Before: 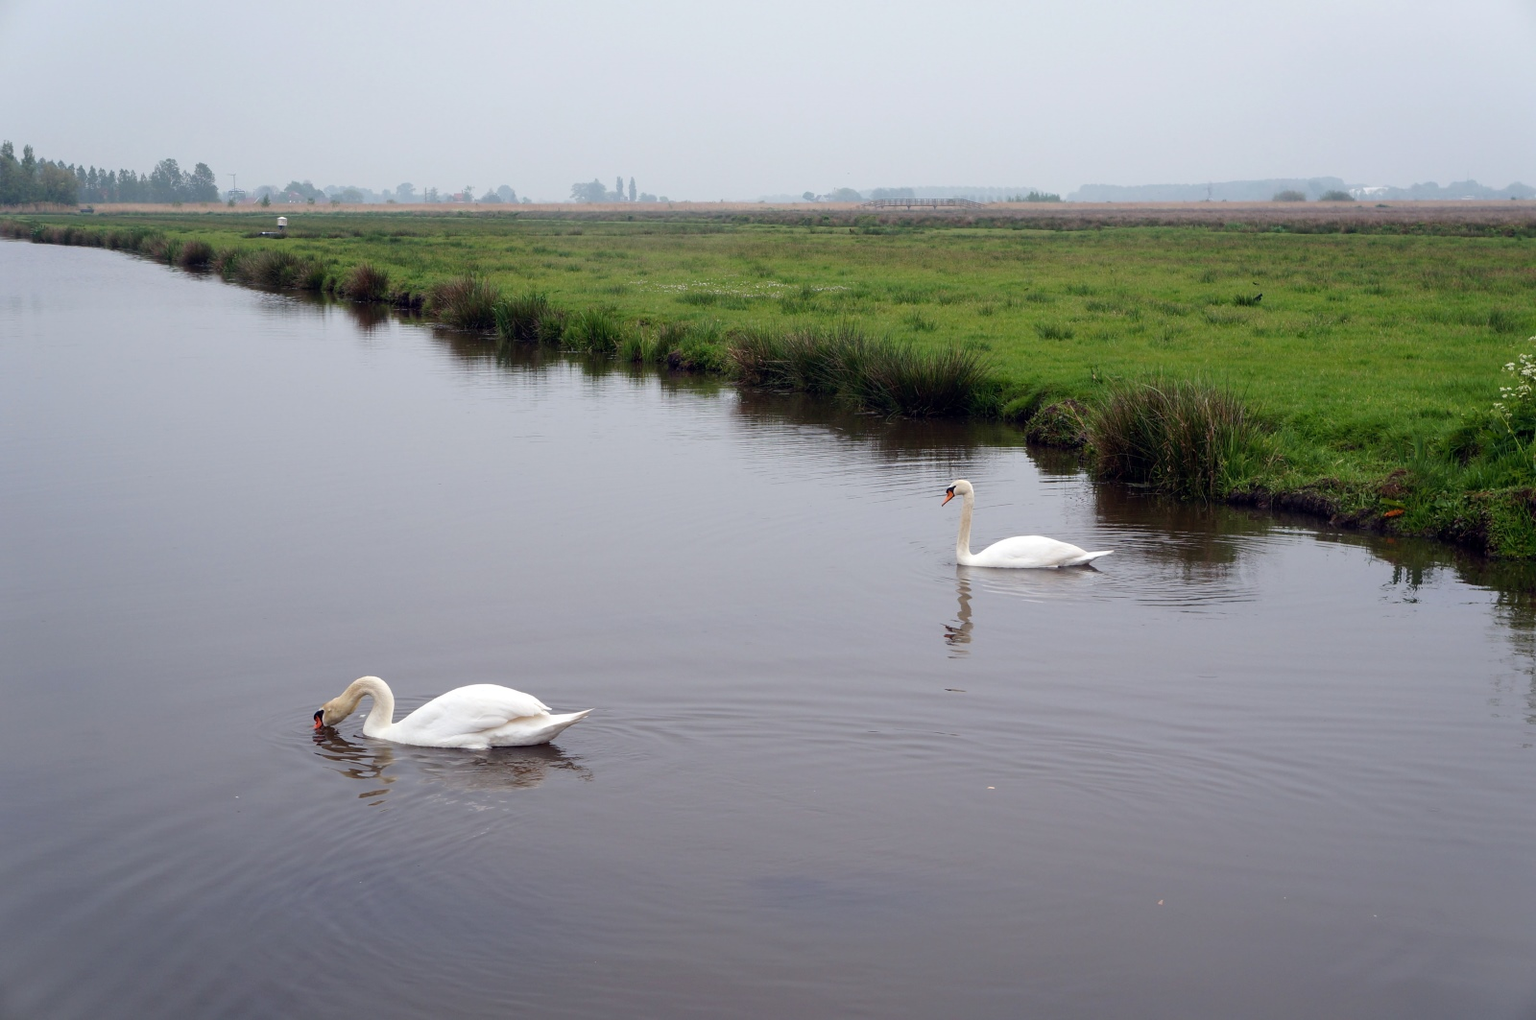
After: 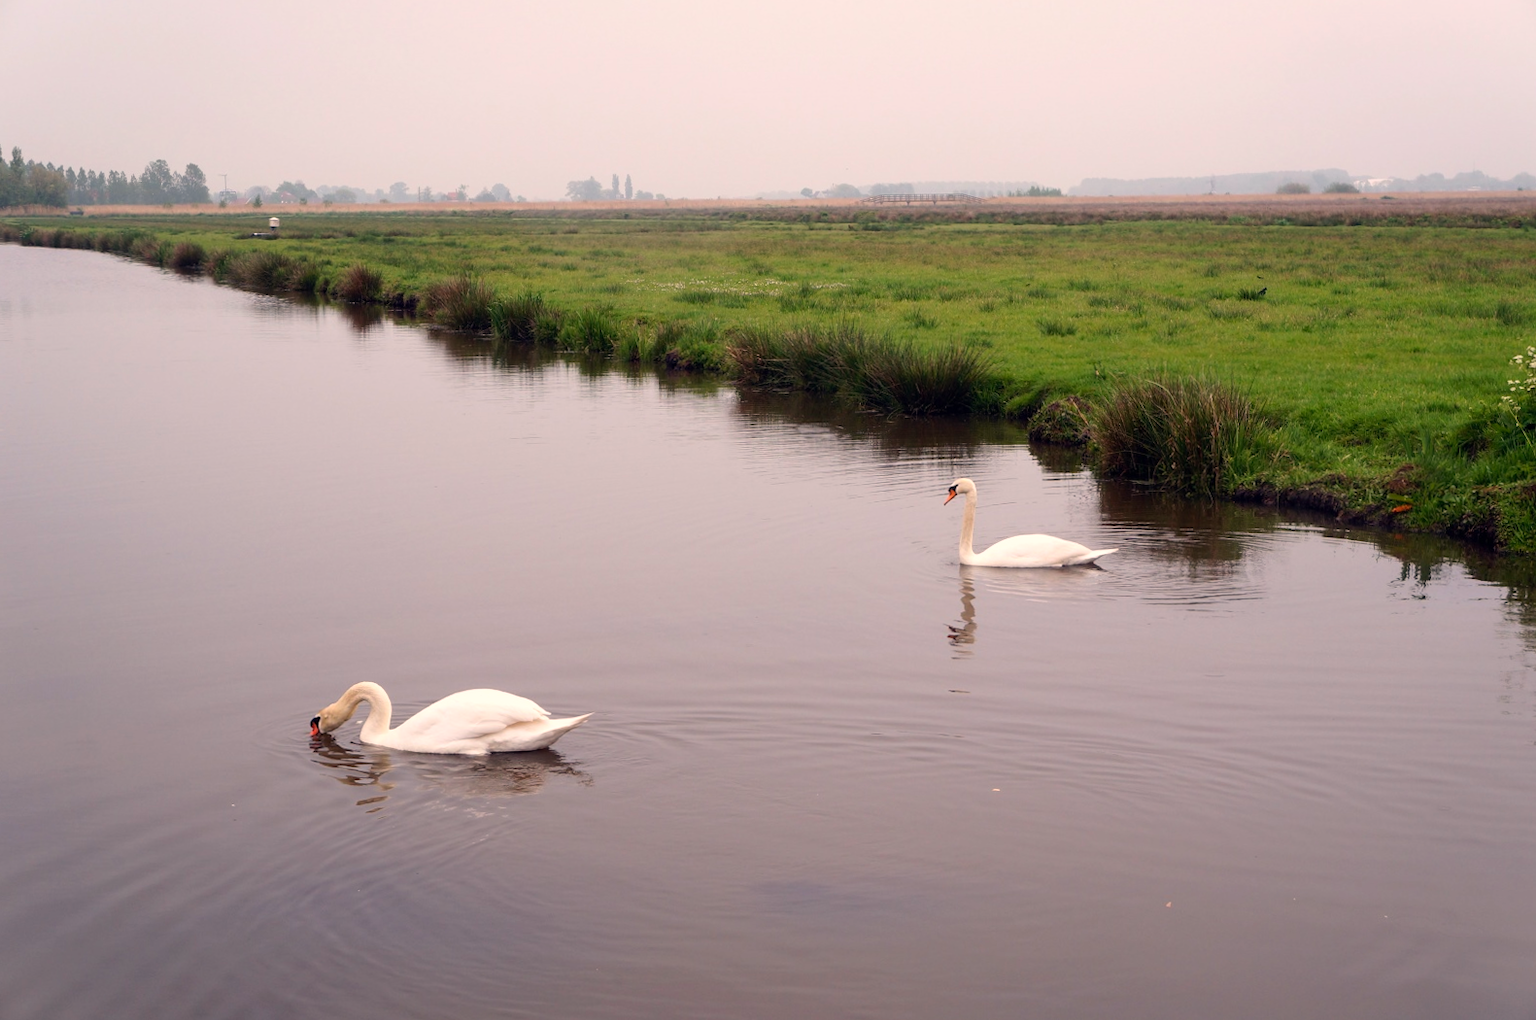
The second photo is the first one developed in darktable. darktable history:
color balance: mode lift, gamma, gain (sRGB)
contrast brightness saturation: contrast 0.1, brightness 0.03, saturation 0.09
rotate and perspective: rotation -0.45°, automatic cropping original format, crop left 0.008, crop right 0.992, crop top 0.012, crop bottom 0.988
white balance: red 1.127, blue 0.943
